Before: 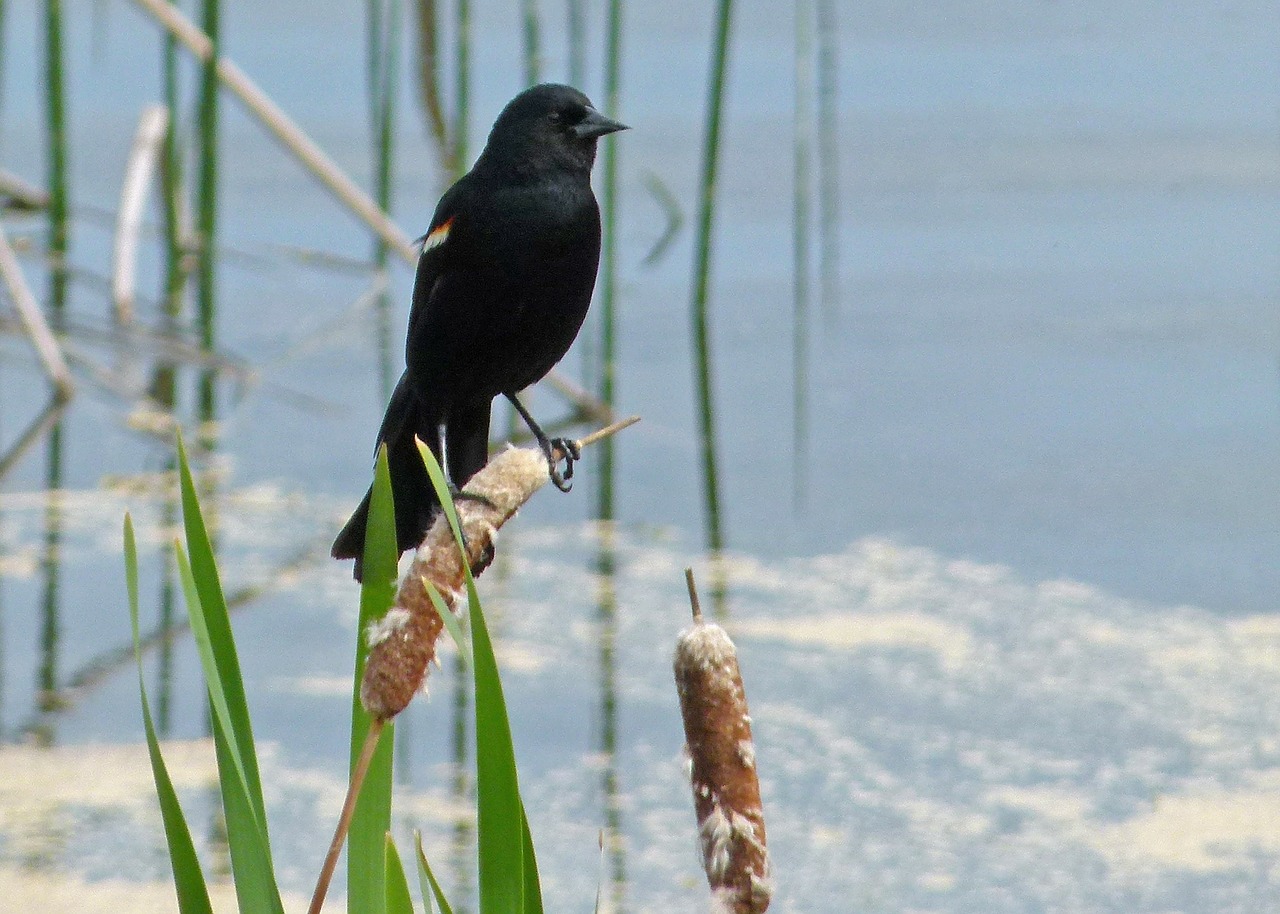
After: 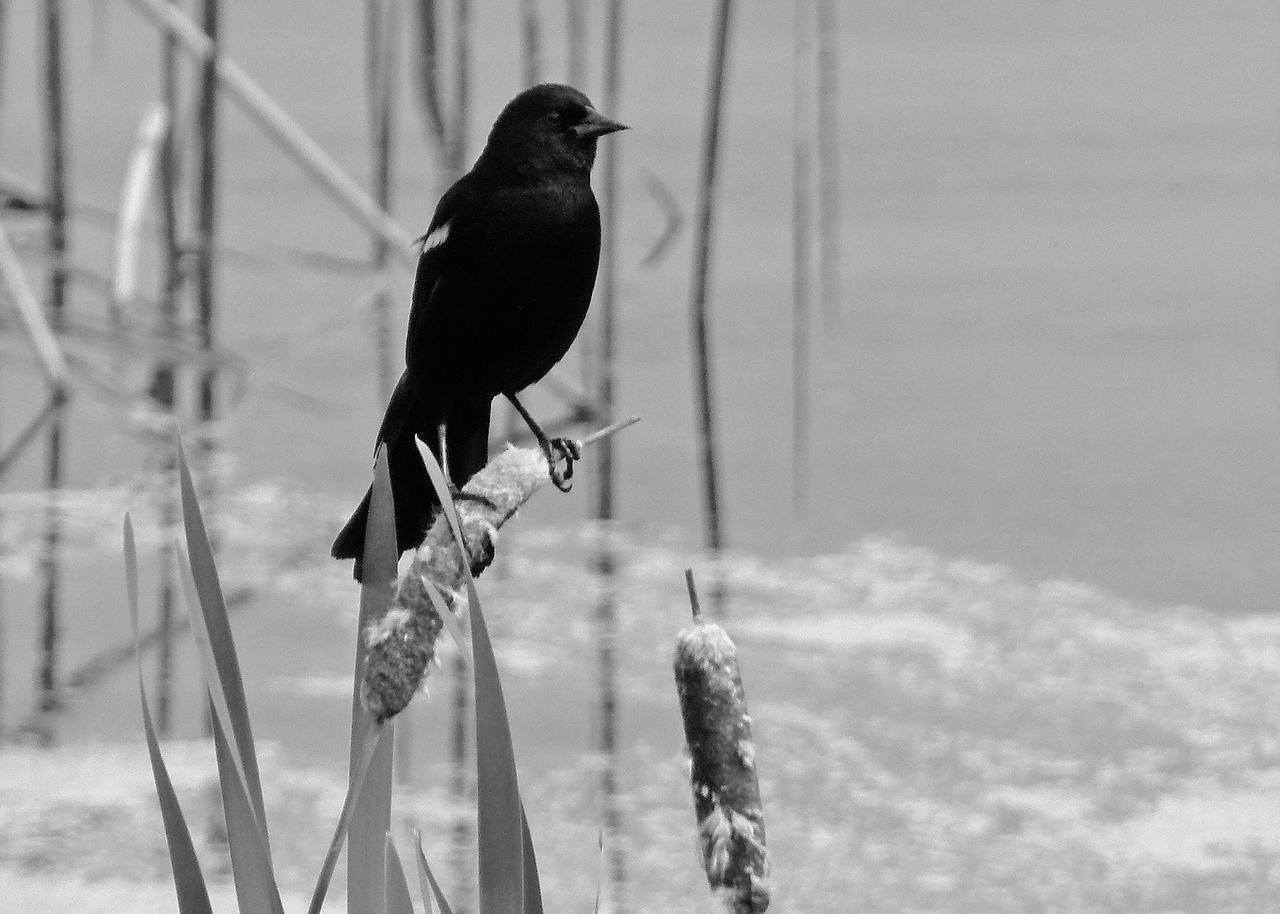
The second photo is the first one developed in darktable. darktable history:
base curve: curves: ch0 [(0, 0) (0.595, 0.418) (1, 1)], preserve colors none
tone curve: curves: ch0 [(0, 0) (0.11, 0.061) (0.256, 0.259) (0.398, 0.494) (0.498, 0.611) (0.65, 0.757) (0.835, 0.883) (1, 0.961)]; ch1 [(0, 0) (0.346, 0.307) (0.408, 0.369) (0.453, 0.457) (0.482, 0.479) (0.502, 0.498) (0.521, 0.51) (0.553, 0.554) (0.618, 0.65) (0.693, 0.727) (1, 1)]; ch2 [(0, 0) (0.366, 0.337) (0.434, 0.46) (0.485, 0.494) (0.5, 0.494) (0.511, 0.508) (0.537, 0.55) (0.579, 0.599) (0.621, 0.693) (1, 1)], color space Lab, independent channels, preserve colors none
monochrome: on, module defaults
